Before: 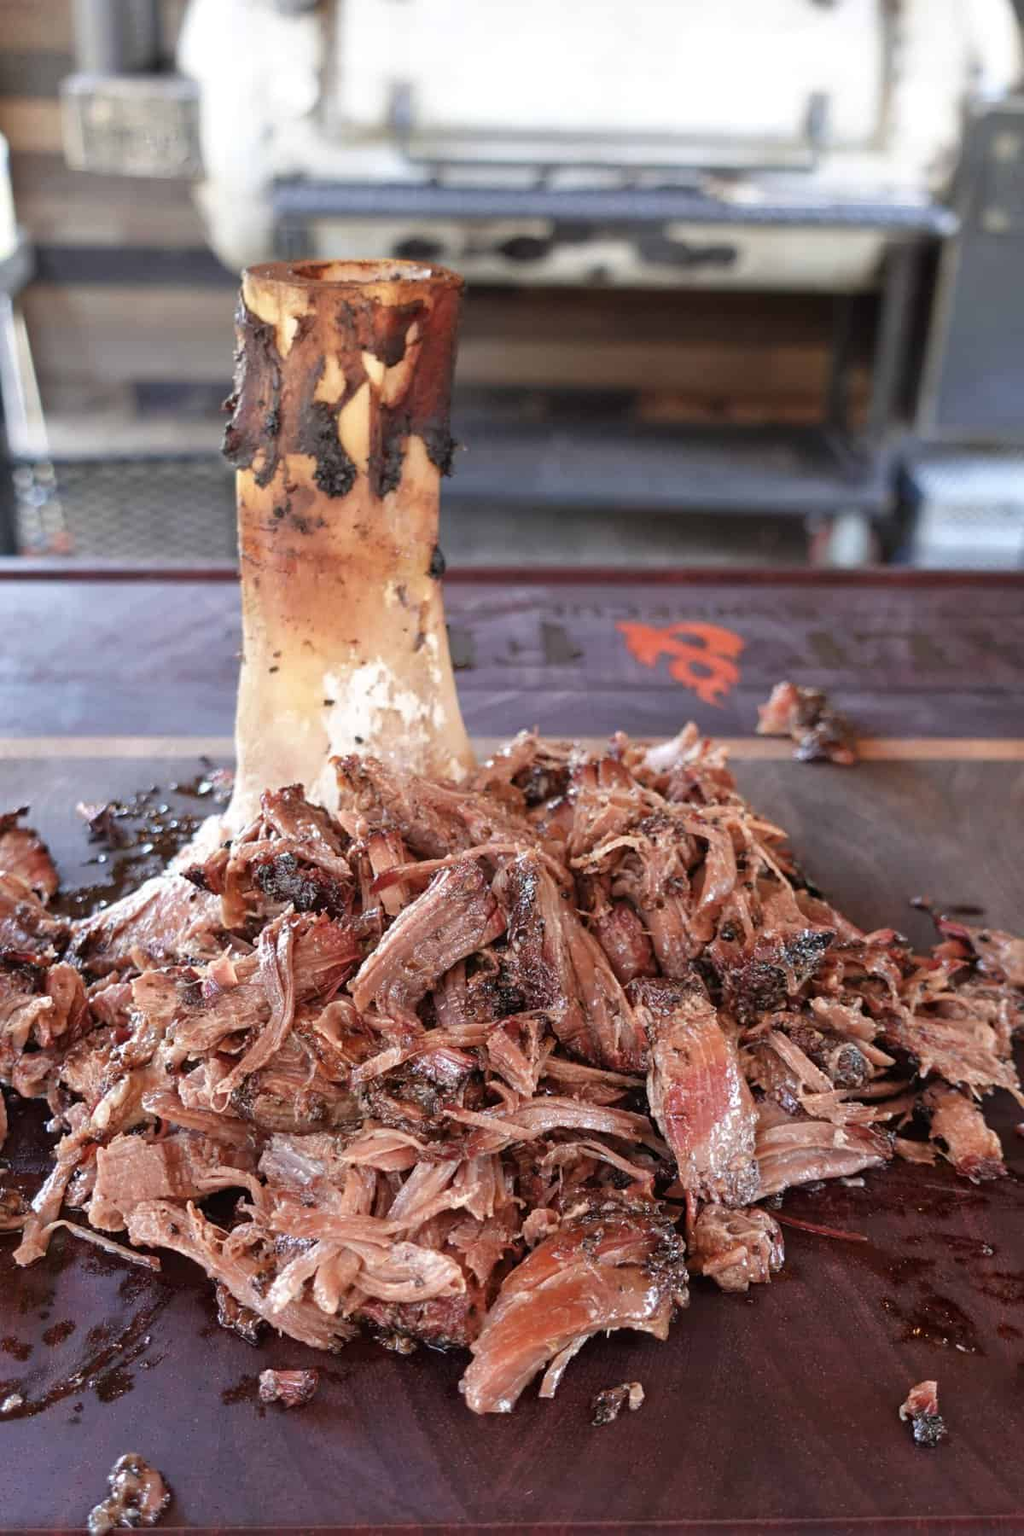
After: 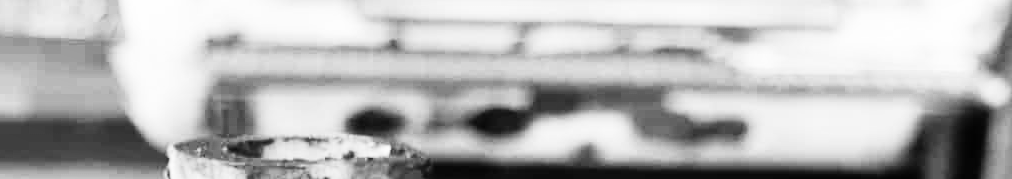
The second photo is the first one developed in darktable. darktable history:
shadows and highlights: soften with gaussian
rgb curve: curves: ch0 [(0, 0) (0.21, 0.15) (0.24, 0.21) (0.5, 0.75) (0.75, 0.96) (0.89, 0.99) (1, 1)]; ch1 [(0, 0.02) (0.21, 0.13) (0.25, 0.2) (0.5, 0.67) (0.75, 0.9) (0.89, 0.97) (1, 1)]; ch2 [(0, 0.02) (0.21, 0.13) (0.25, 0.2) (0.5, 0.67) (0.75, 0.9) (0.89, 0.97) (1, 1)], compensate middle gray true
crop and rotate: left 9.644%, top 9.491%, right 6.021%, bottom 80.509%
color calibration: output gray [0.21, 0.42, 0.37, 0], gray › normalize channels true, illuminant same as pipeline (D50), adaptation XYZ, x 0.346, y 0.359, gamut compression 0
